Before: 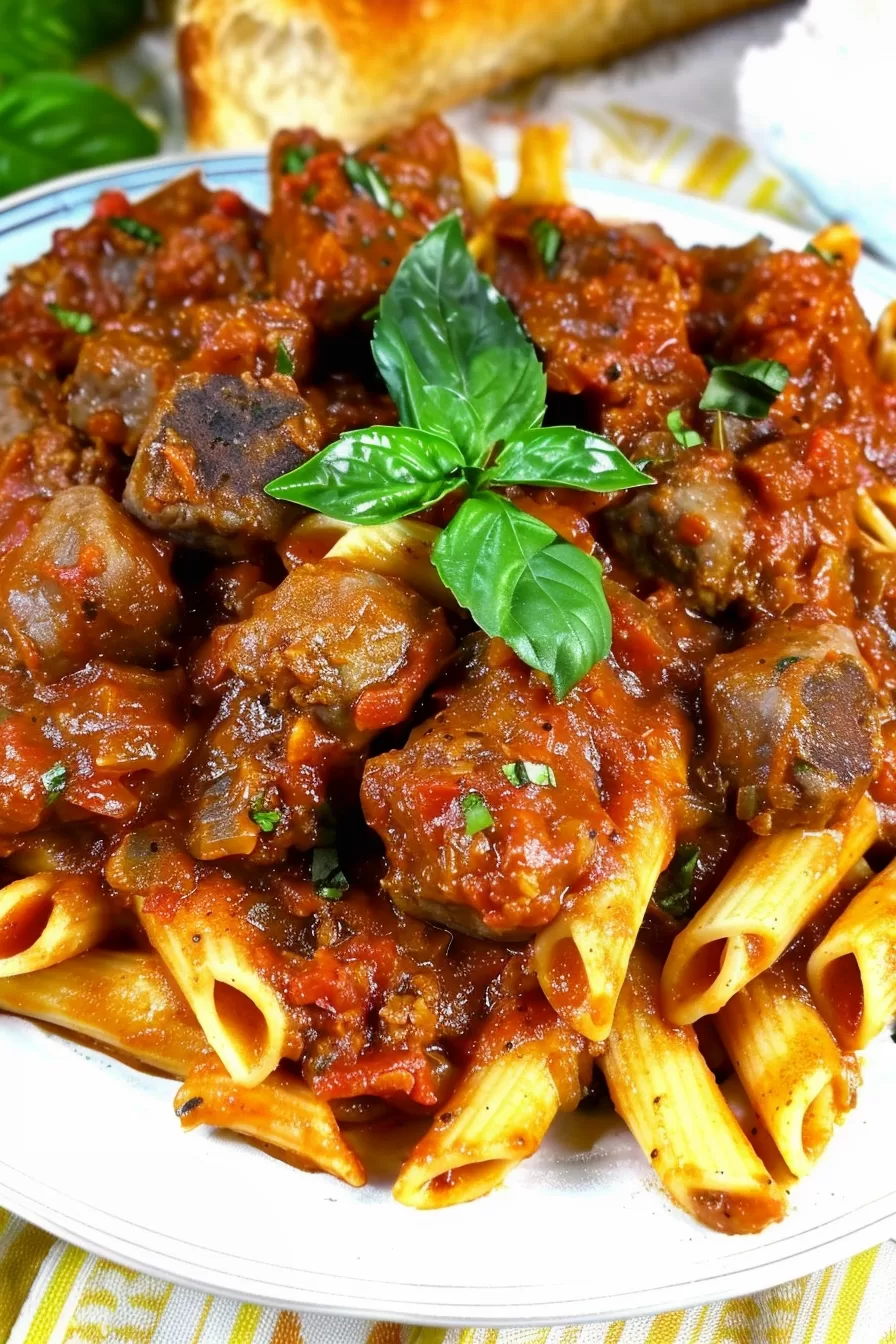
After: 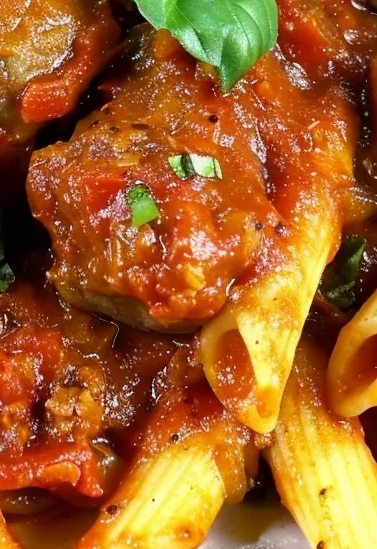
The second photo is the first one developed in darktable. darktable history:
crop: left 37.278%, top 45.26%, right 20.605%, bottom 13.868%
